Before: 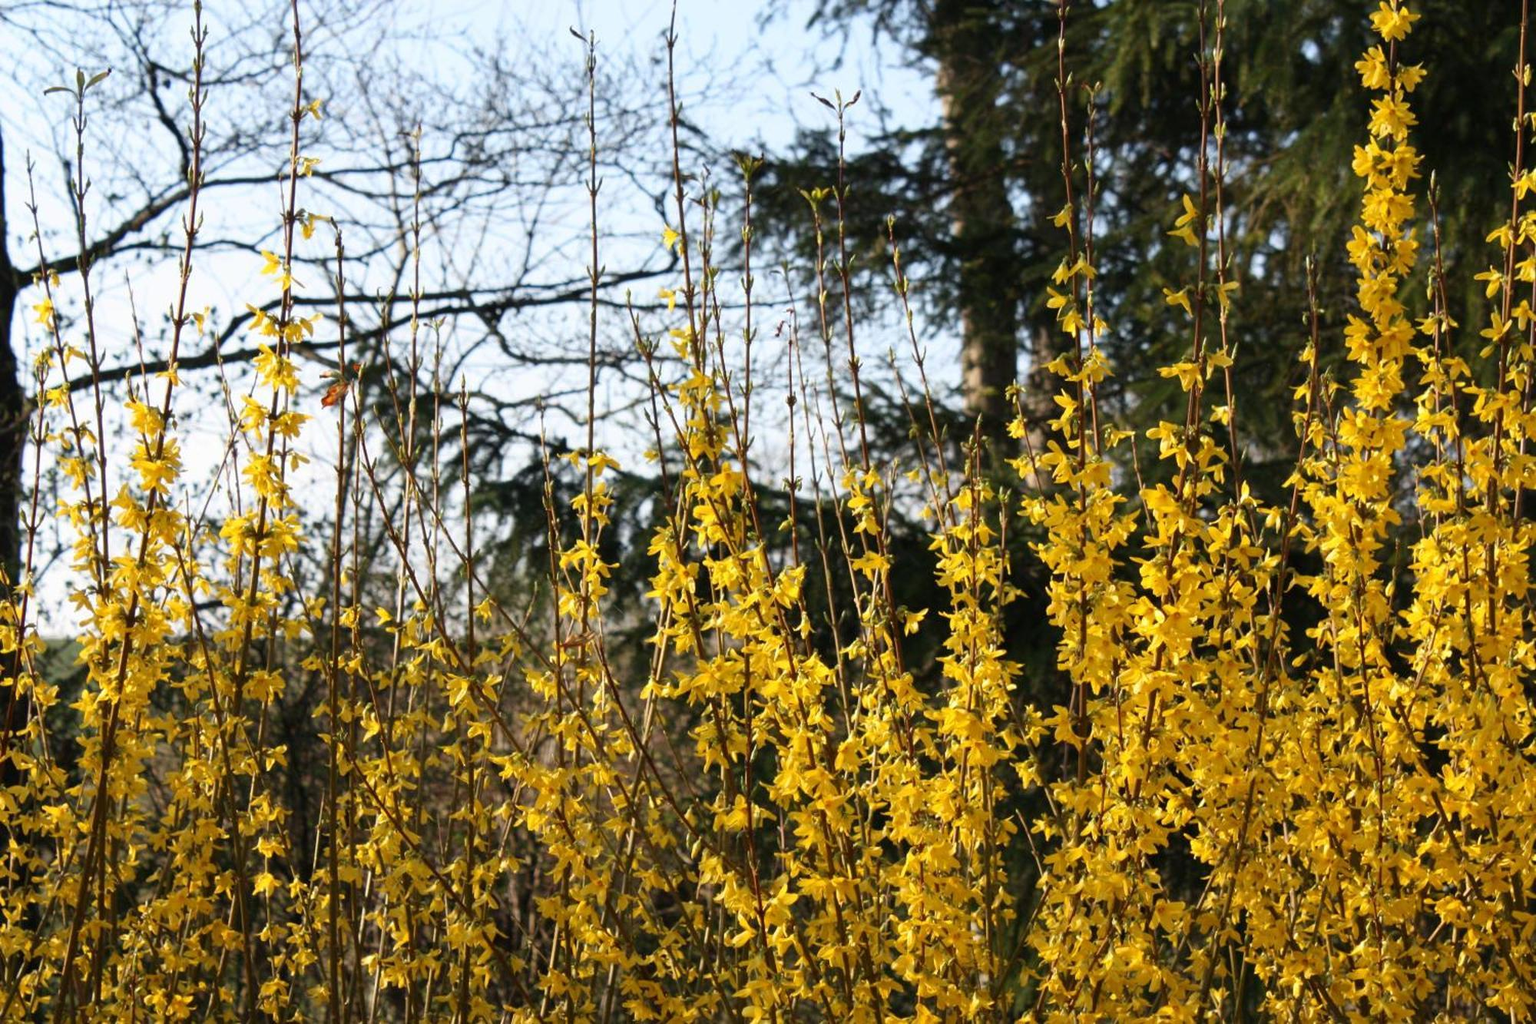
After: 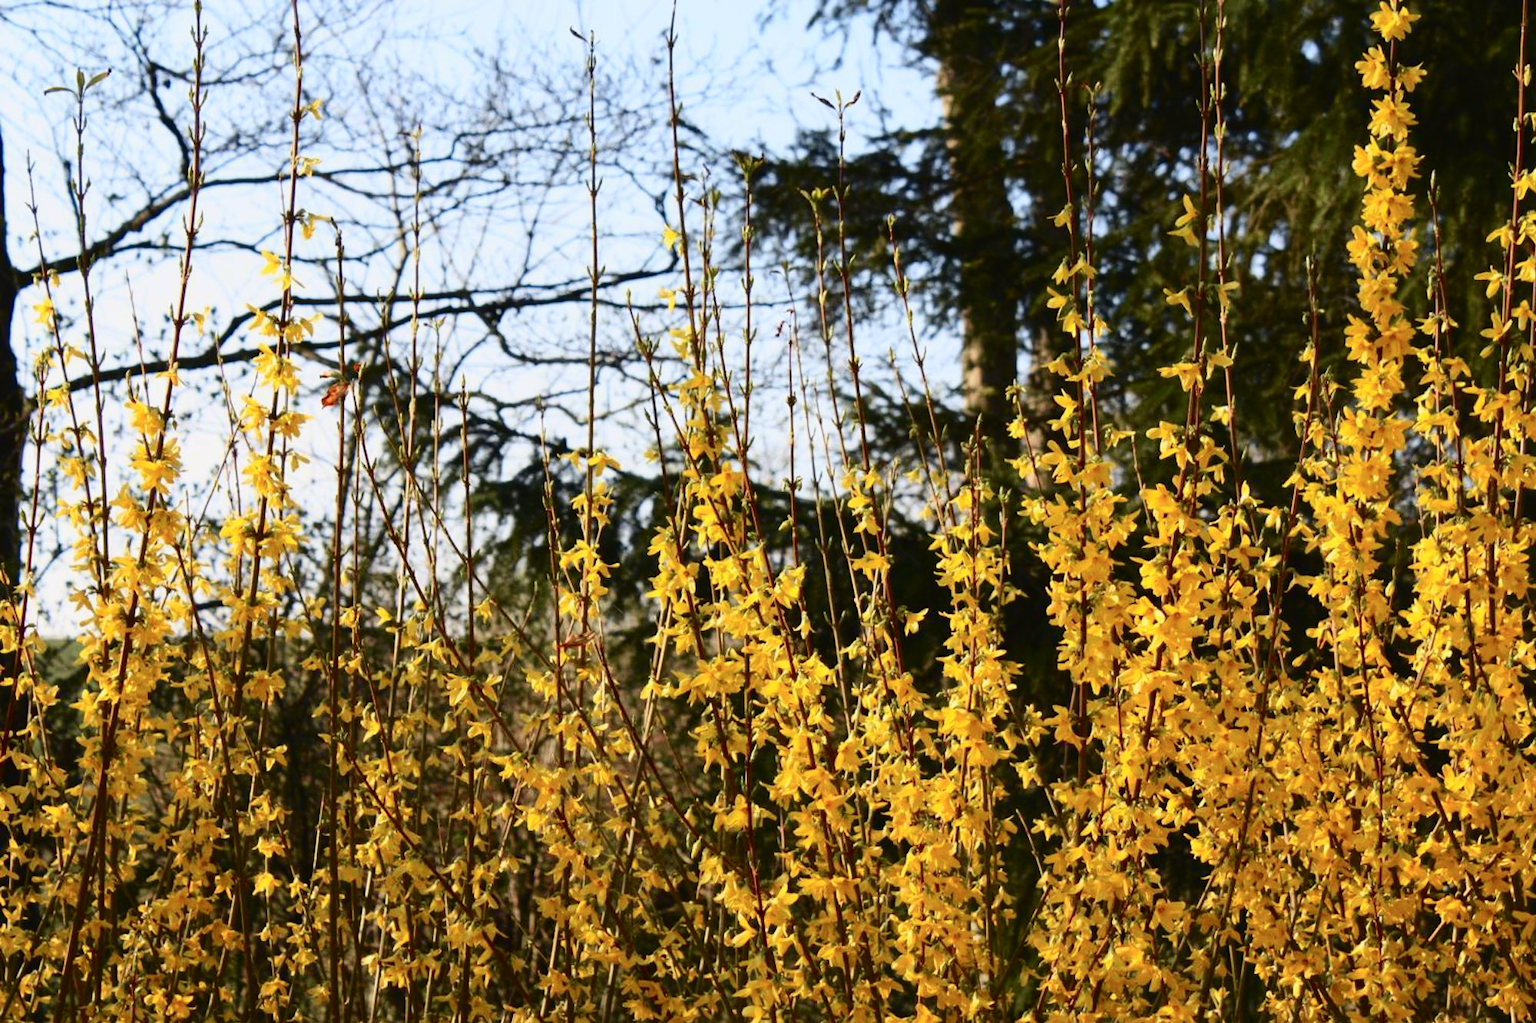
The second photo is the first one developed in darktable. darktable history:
tone curve: curves: ch0 [(0, 0.021) (0.049, 0.044) (0.158, 0.113) (0.351, 0.331) (0.485, 0.505) (0.656, 0.696) (0.868, 0.887) (1, 0.969)]; ch1 [(0, 0) (0.322, 0.328) (0.434, 0.438) (0.473, 0.477) (0.502, 0.503) (0.522, 0.526) (0.564, 0.591) (0.602, 0.632) (0.677, 0.701) (0.859, 0.885) (1, 1)]; ch2 [(0, 0) (0.33, 0.301) (0.452, 0.434) (0.502, 0.505) (0.535, 0.554) (0.565, 0.598) (0.618, 0.629) (1, 1)], color space Lab, independent channels, preserve colors none
